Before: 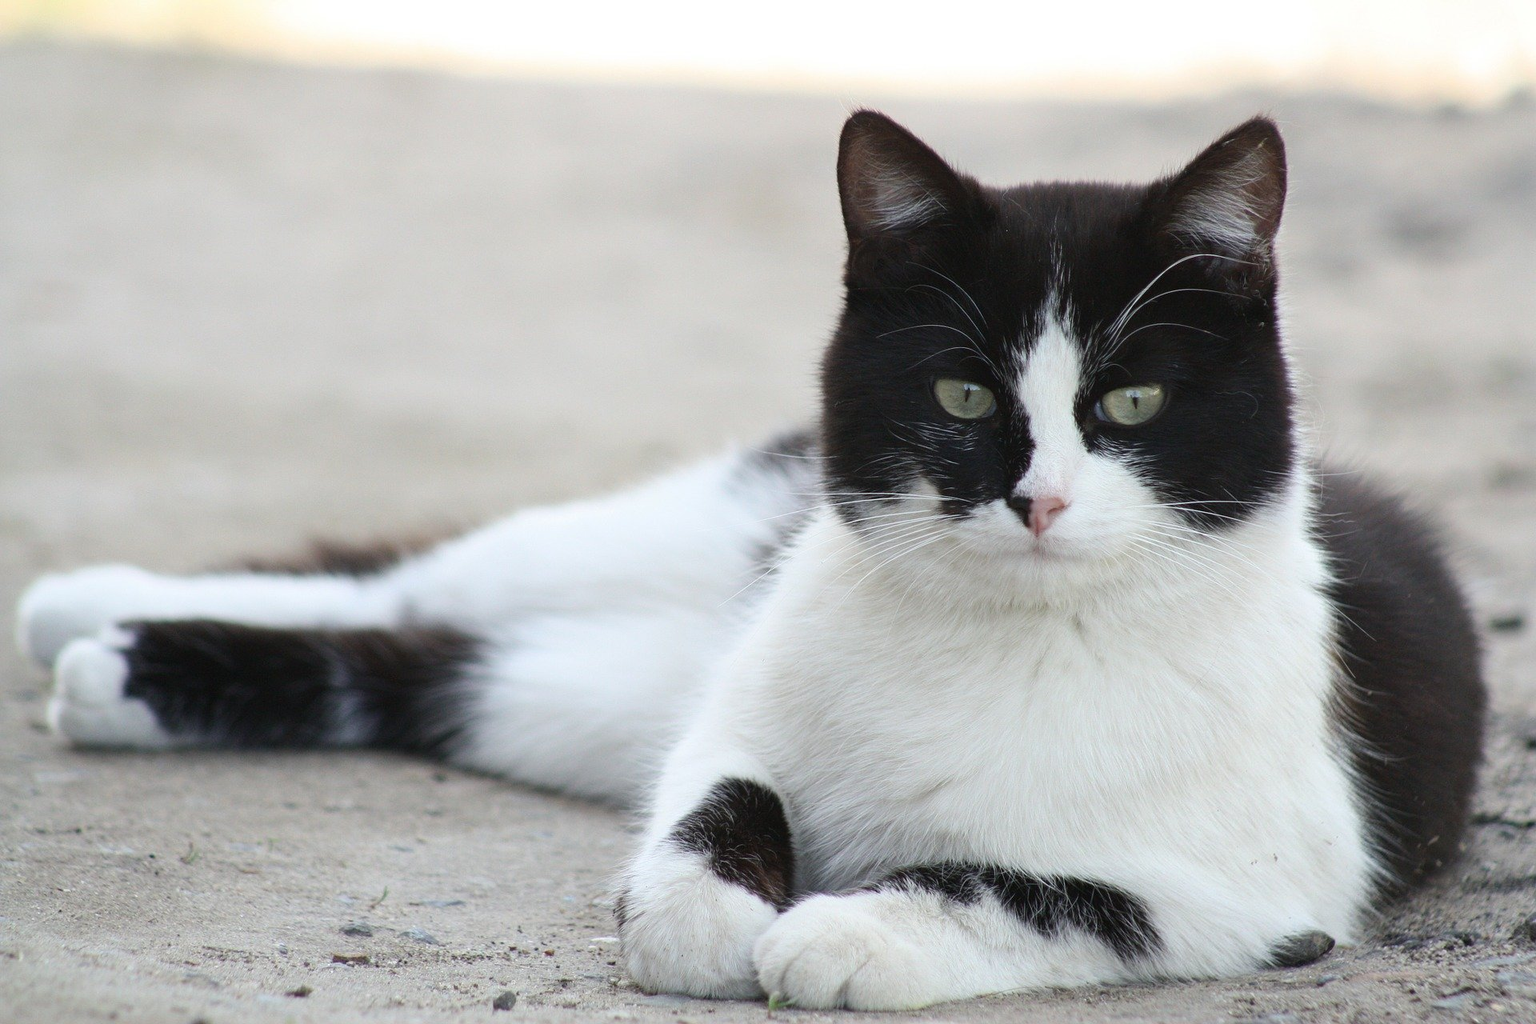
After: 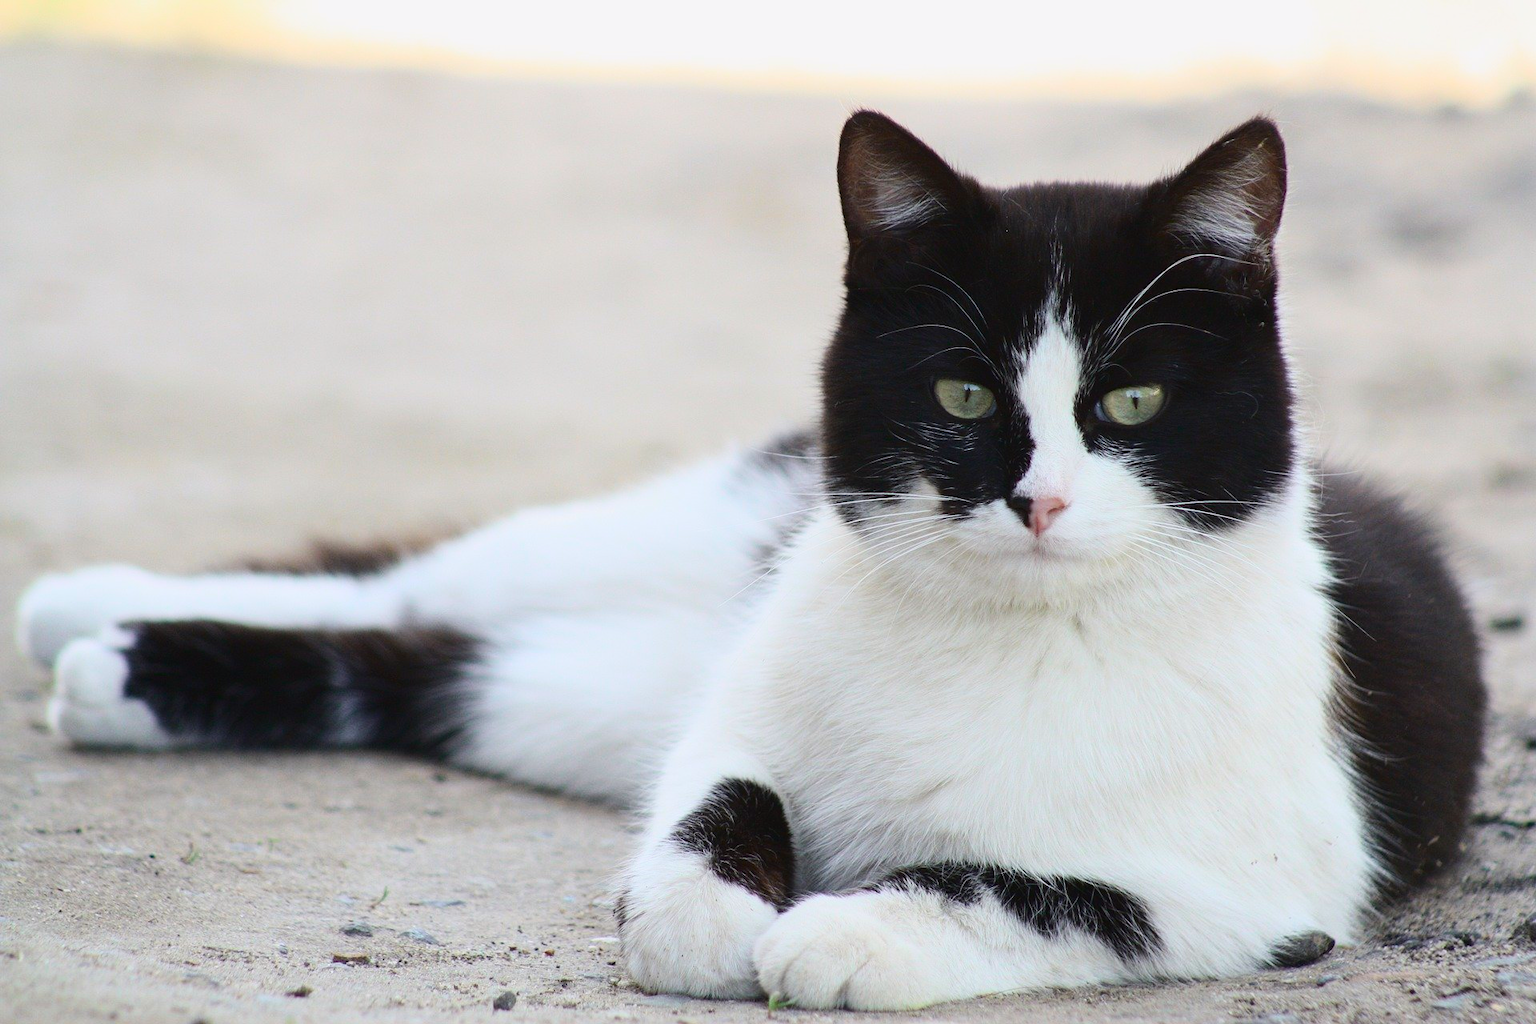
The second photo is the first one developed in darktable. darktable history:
tone curve: curves: ch0 [(0, 0.011) (0.139, 0.106) (0.295, 0.271) (0.499, 0.523) (0.739, 0.782) (0.857, 0.879) (1, 0.967)]; ch1 [(0, 0) (0.291, 0.229) (0.394, 0.365) (0.469, 0.456) (0.495, 0.497) (0.524, 0.53) (0.588, 0.62) (0.725, 0.779) (1, 1)]; ch2 [(0, 0) (0.125, 0.089) (0.35, 0.317) (0.437, 0.42) (0.502, 0.499) (0.537, 0.551) (0.613, 0.636) (1, 1)], color space Lab, independent channels, preserve colors none
